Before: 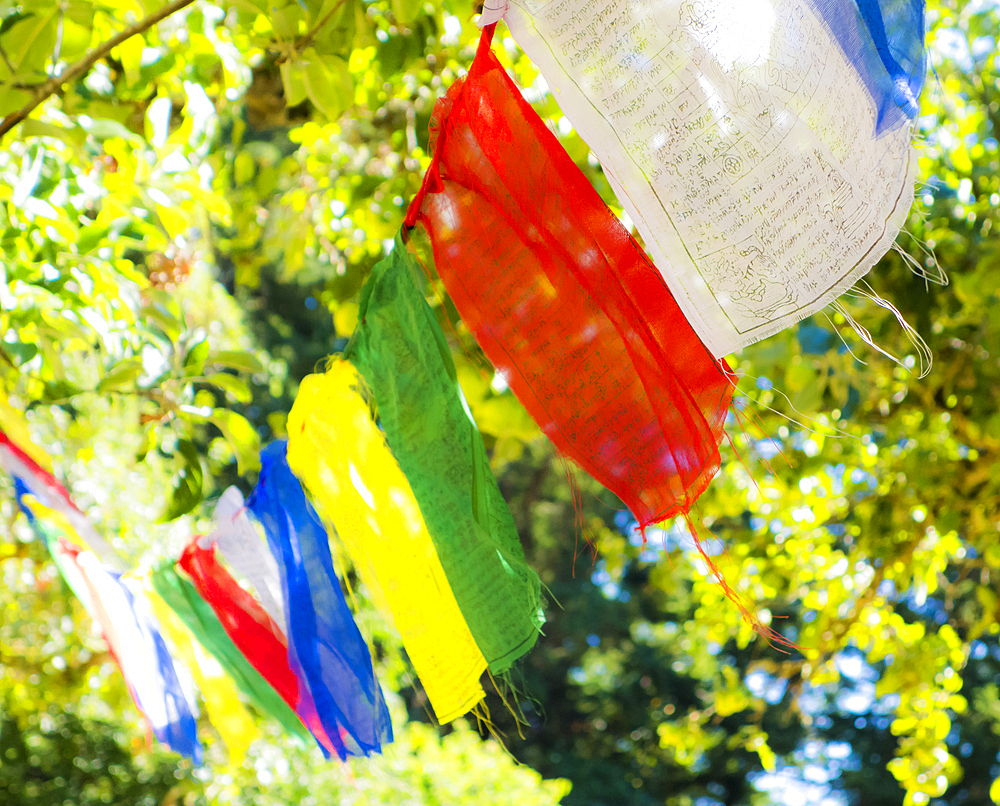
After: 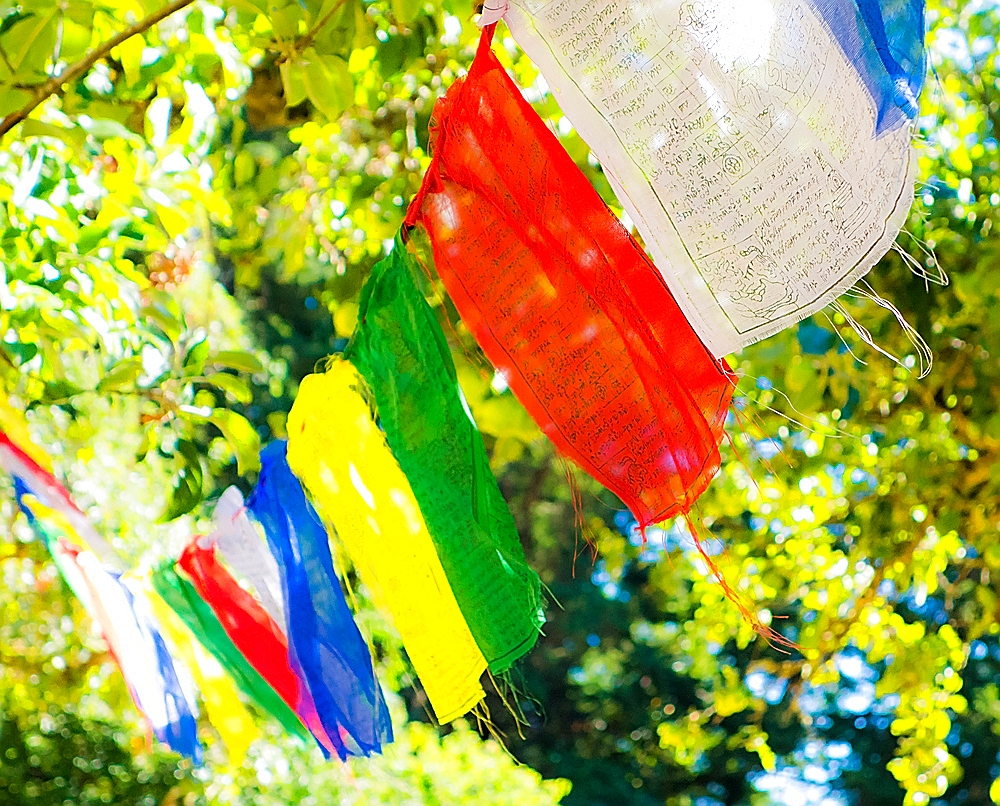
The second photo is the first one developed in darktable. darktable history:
sharpen: radius 1.414, amount 1.233, threshold 0.635
